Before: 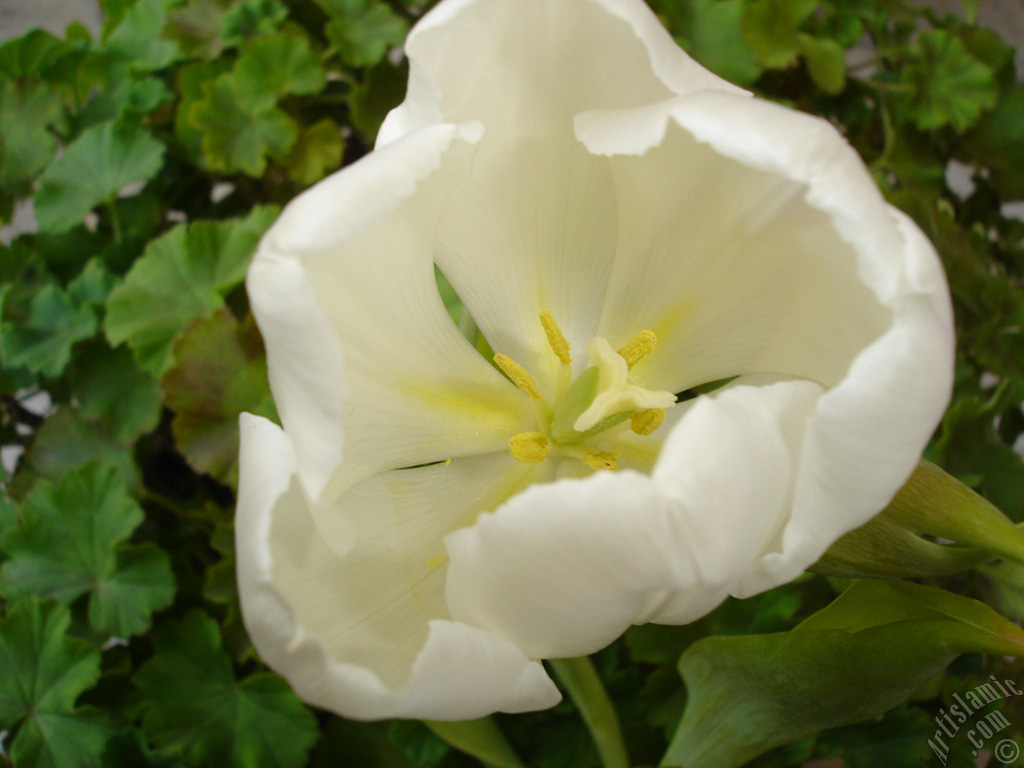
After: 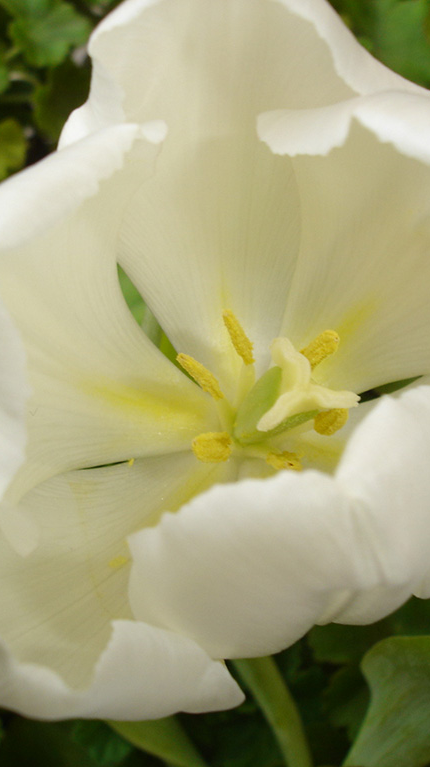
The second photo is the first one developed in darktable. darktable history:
crop: left 31.019%, right 26.943%
